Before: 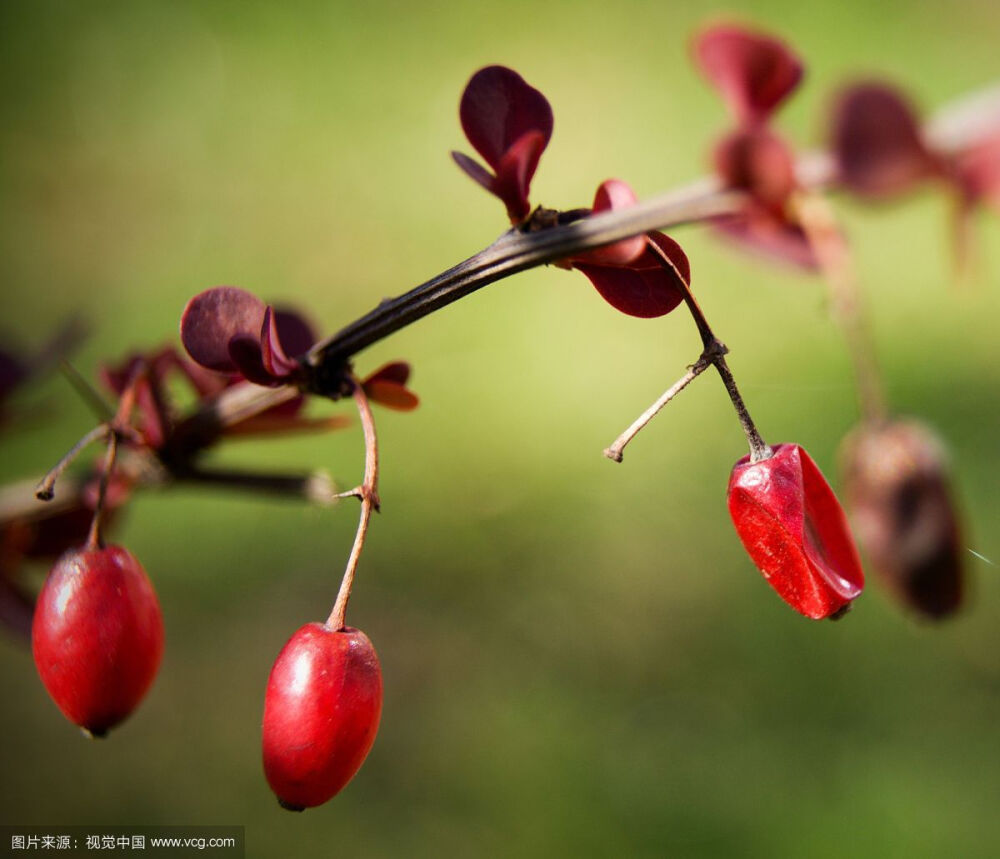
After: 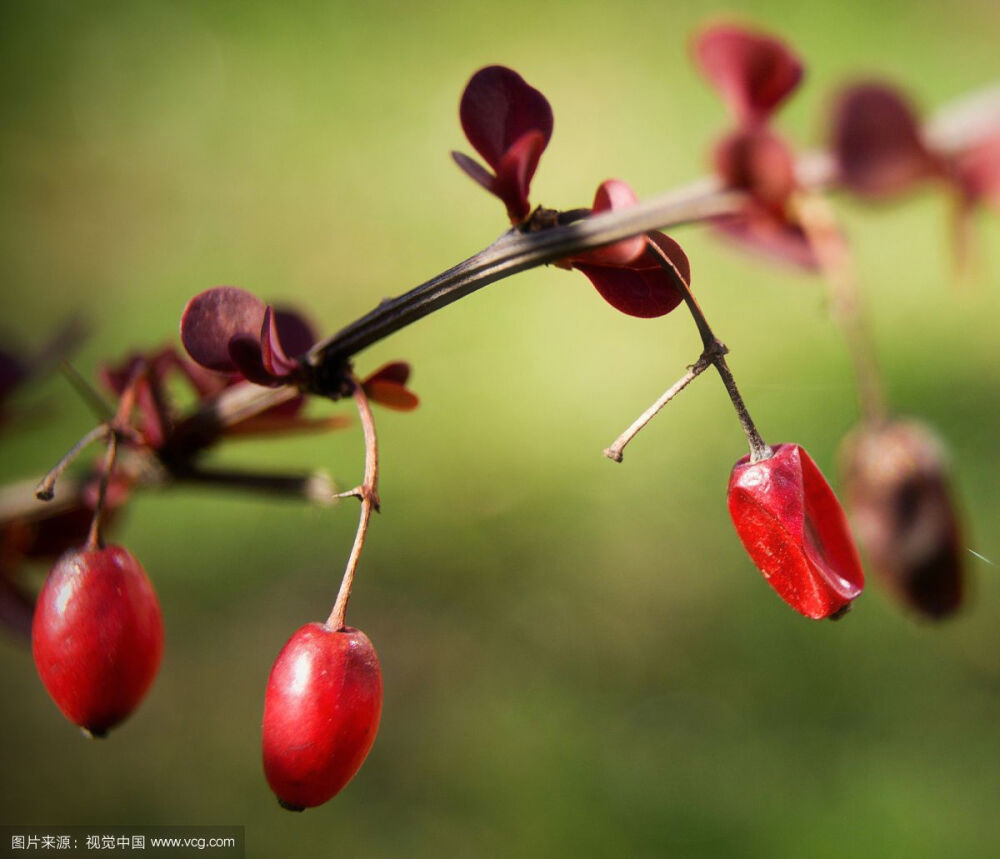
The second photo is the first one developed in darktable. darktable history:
haze removal: strength -0.063, compatibility mode true, adaptive false
